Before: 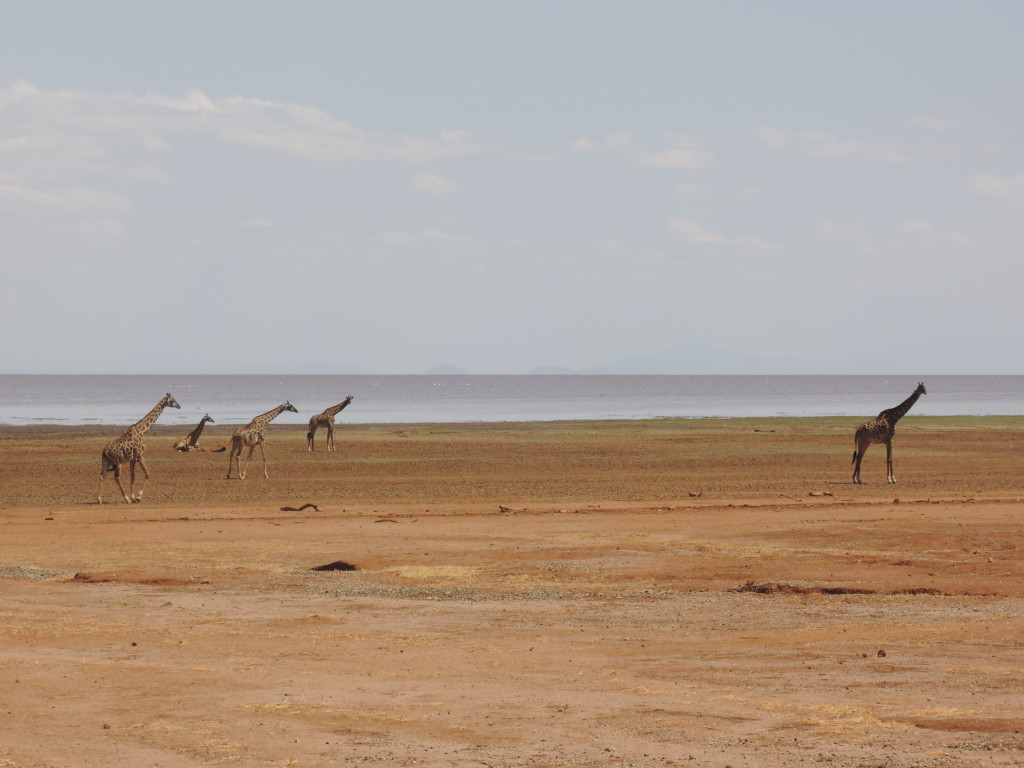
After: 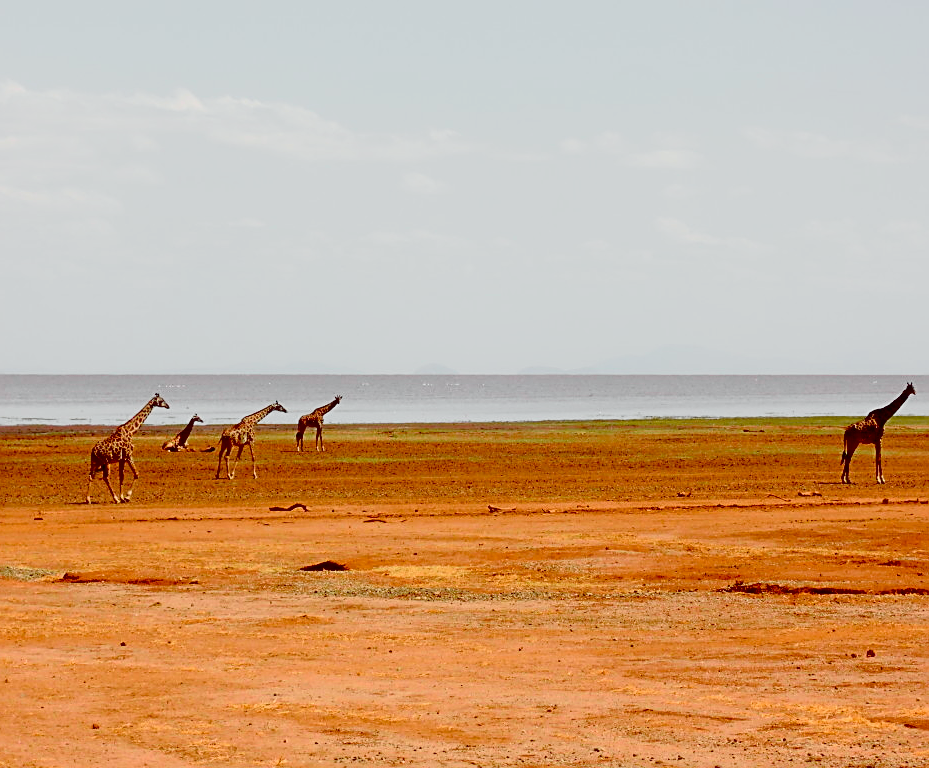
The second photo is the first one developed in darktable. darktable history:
sharpen: on, module defaults
crop and rotate: left 1.136%, right 8.133%
exposure: black level correction 0.056, compensate exposure bias true, compensate highlight preservation false
tone equalizer: mask exposure compensation -0.509 EV
tone curve: curves: ch0 [(0, 0.012) (0.144, 0.137) (0.326, 0.386) (0.489, 0.573) (0.656, 0.763) (0.849, 0.902) (1, 0.974)]; ch1 [(0, 0) (0.366, 0.367) (0.475, 0.453) (0.494, 0.493) (0.504, 0.497) (0.544, 0.579) (0.562, 0.619) (0.622, 0.694) (1, 1)]; ch2 [(0, 0) (0.333, 0.346) (0.375, 0.375) (0.424, 0.43) (0.476, 0.492) (0.502, 0.503) (0.533, 0.541) (0.572, 0.615) (0.605, 0.656) (0.641, 0.709) (1, 1)], color space Lab, independent channels, preserve colors none
